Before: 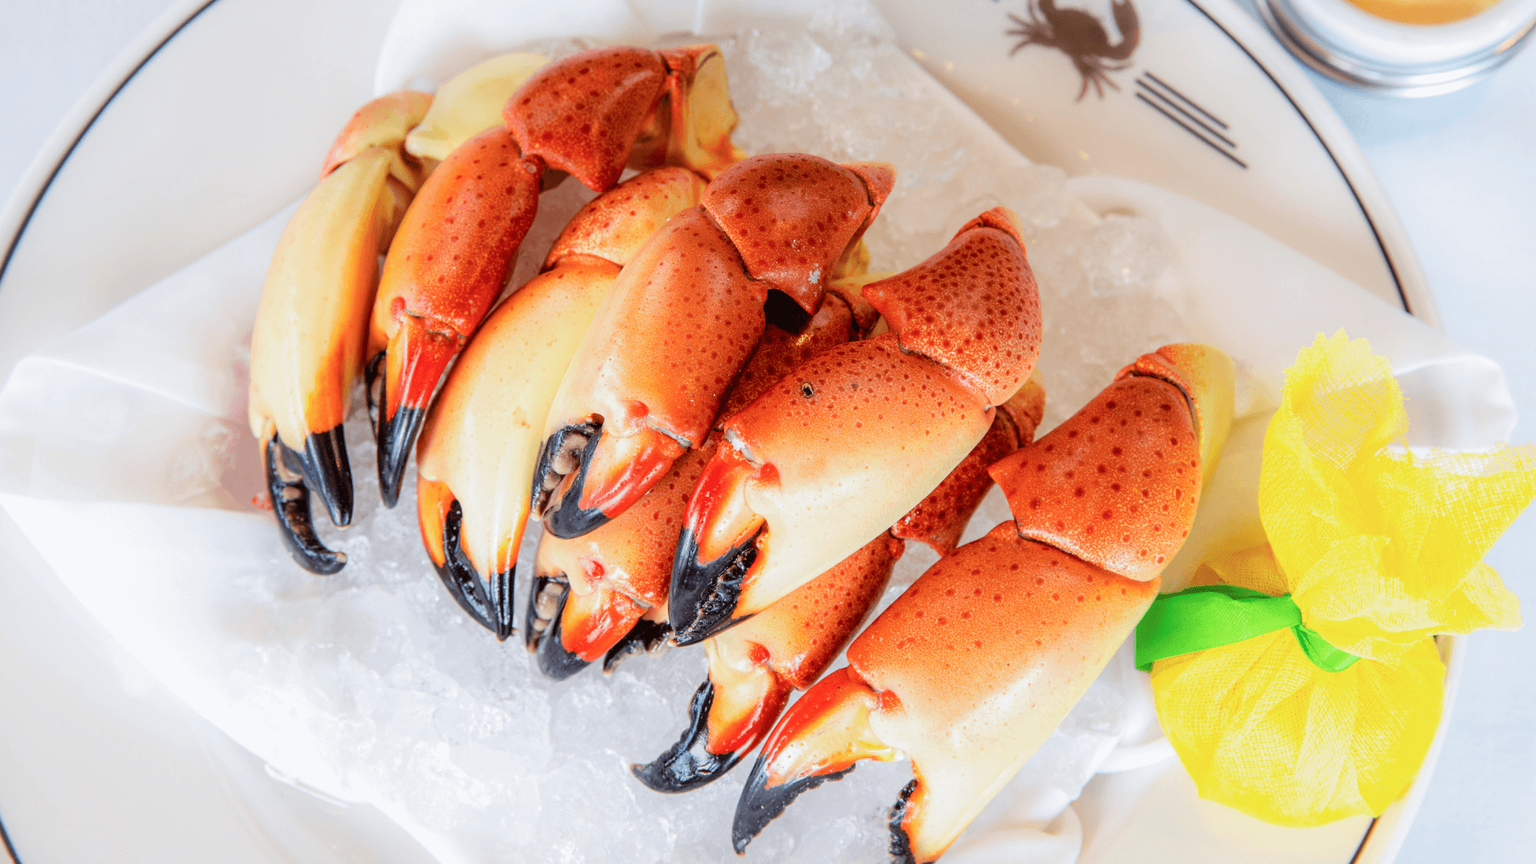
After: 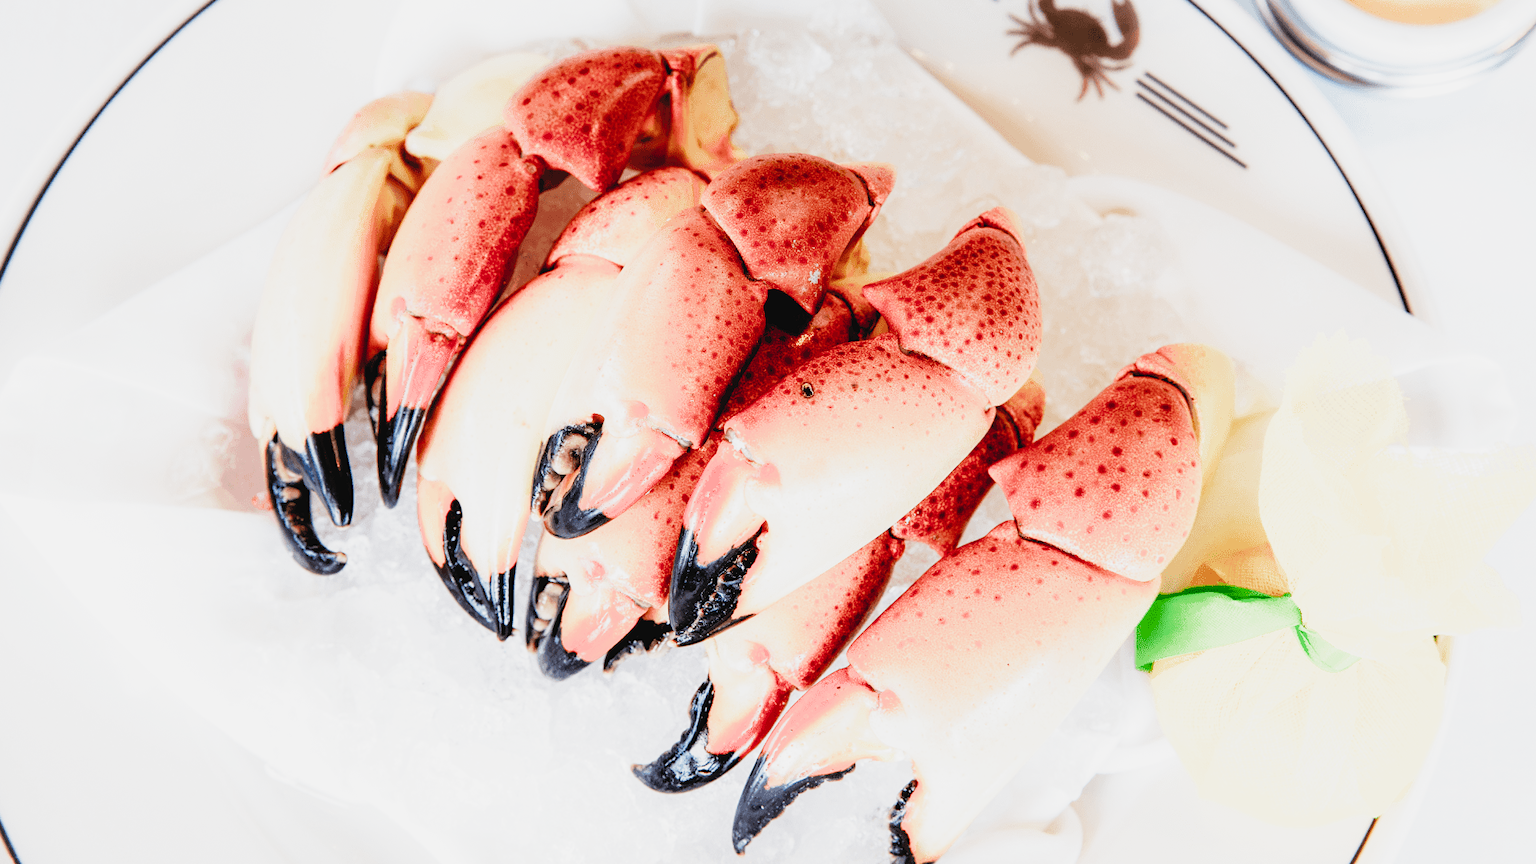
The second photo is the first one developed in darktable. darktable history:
tone curve: curves: ch0 [(0, 0.031) (0.139, 0.084) (0.311, 0.278) (0.495, 0.544) (0.718, 0.816) (0.841, 0.909) (1, 0.967)]; ch1 [(0, 0) (0.272, 0.249) (0.388, 0.385) (0.479, 0.456) (0.495, 0.497) (0.538, 0.55) (0.578, 0.595) (0.707, 0.778) (1, 1)]; ch2 [(0, 0) (0.125, 0.089) (0.353, 0.329) (0.443, 0.408) (0.502, 0.495) (0.56, 0.553) (0.608, 0.631) (1, 1)], preserve colors none
filmic rgb: black relative exposure -4.93 EV, white relative exposure 2.84 EV, hardness 3.71, color science v4 (2020)
